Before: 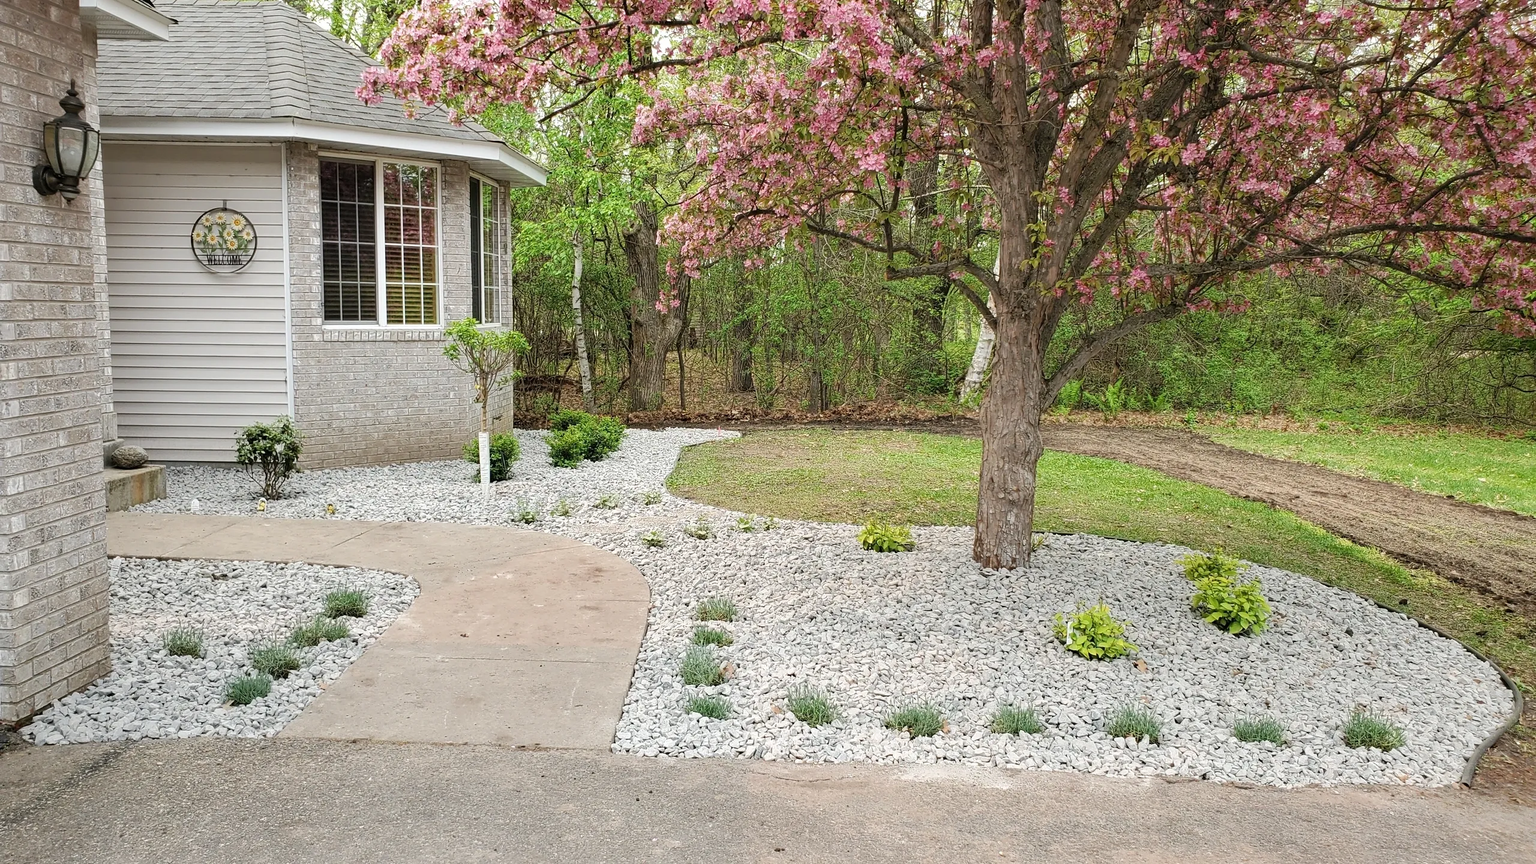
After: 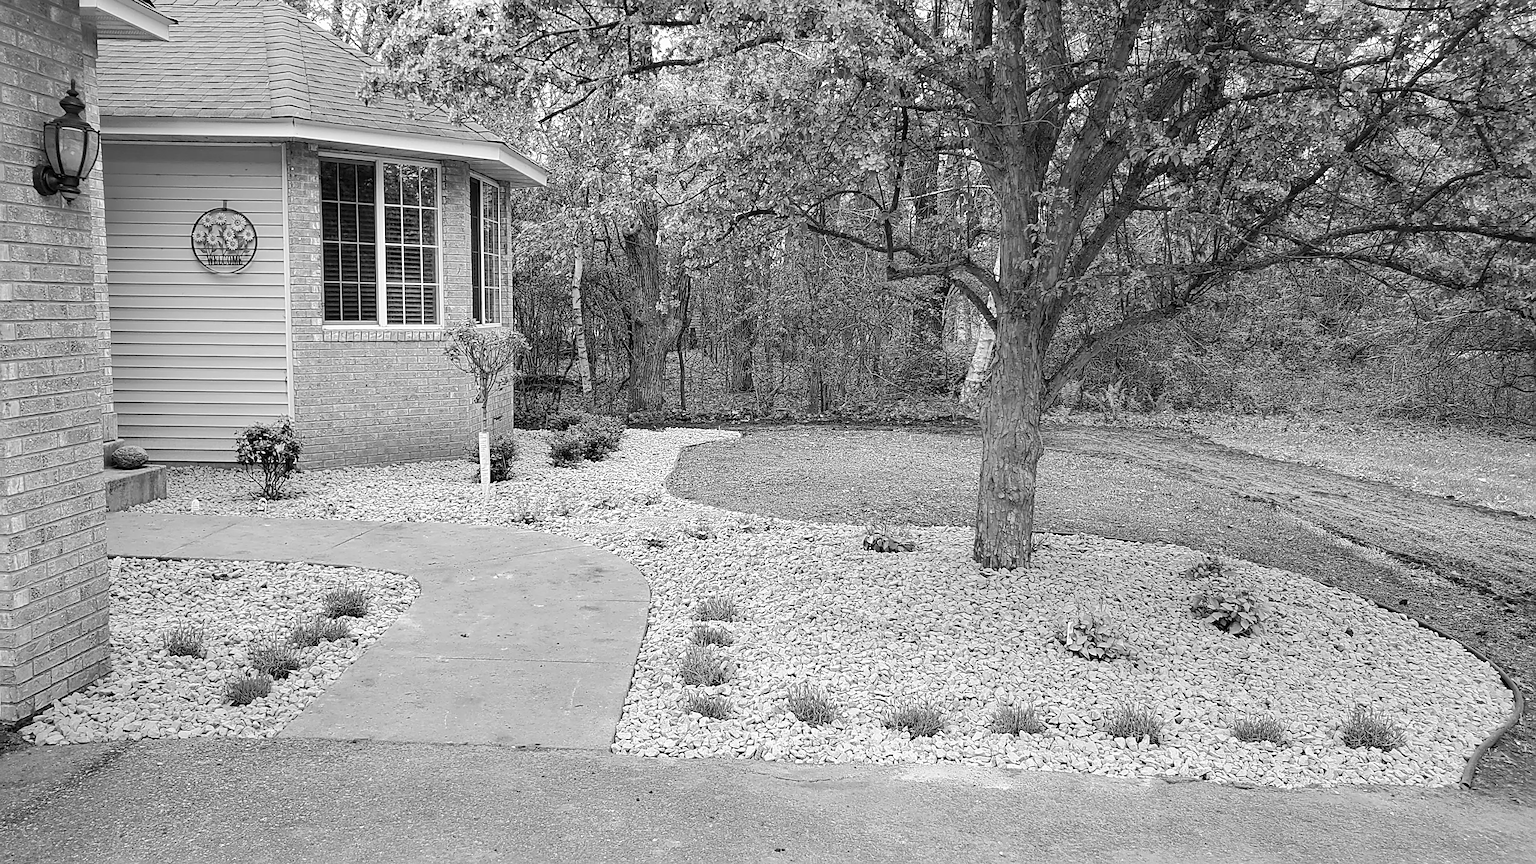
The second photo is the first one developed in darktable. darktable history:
color balance: output saturation 120%
sharpen: on, module defaults
monochrome: a -6.99, b 35.61, size 1.4
